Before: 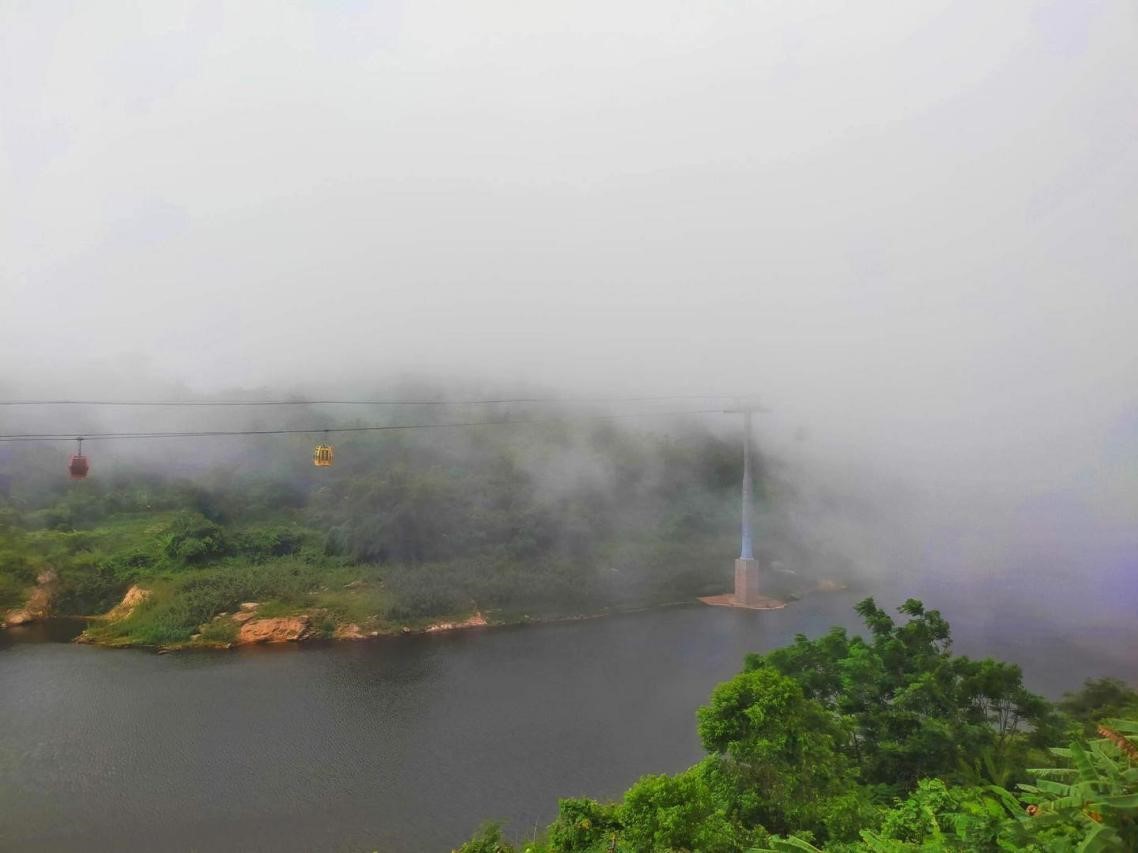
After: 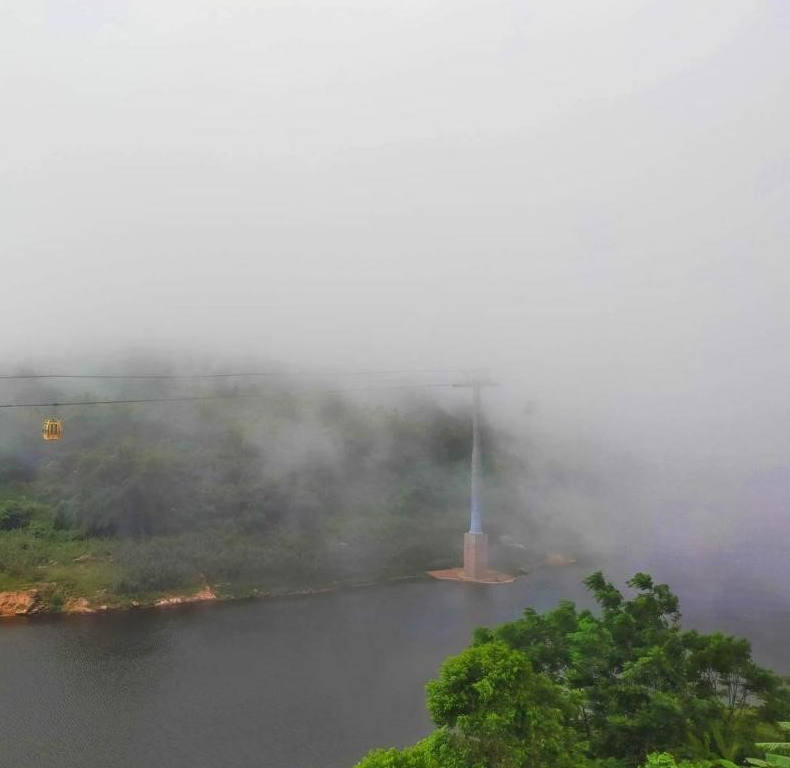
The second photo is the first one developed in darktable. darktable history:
crop and rotate: left 23.899%, top 3.276%, right 6.594%, bottom 6.613%
